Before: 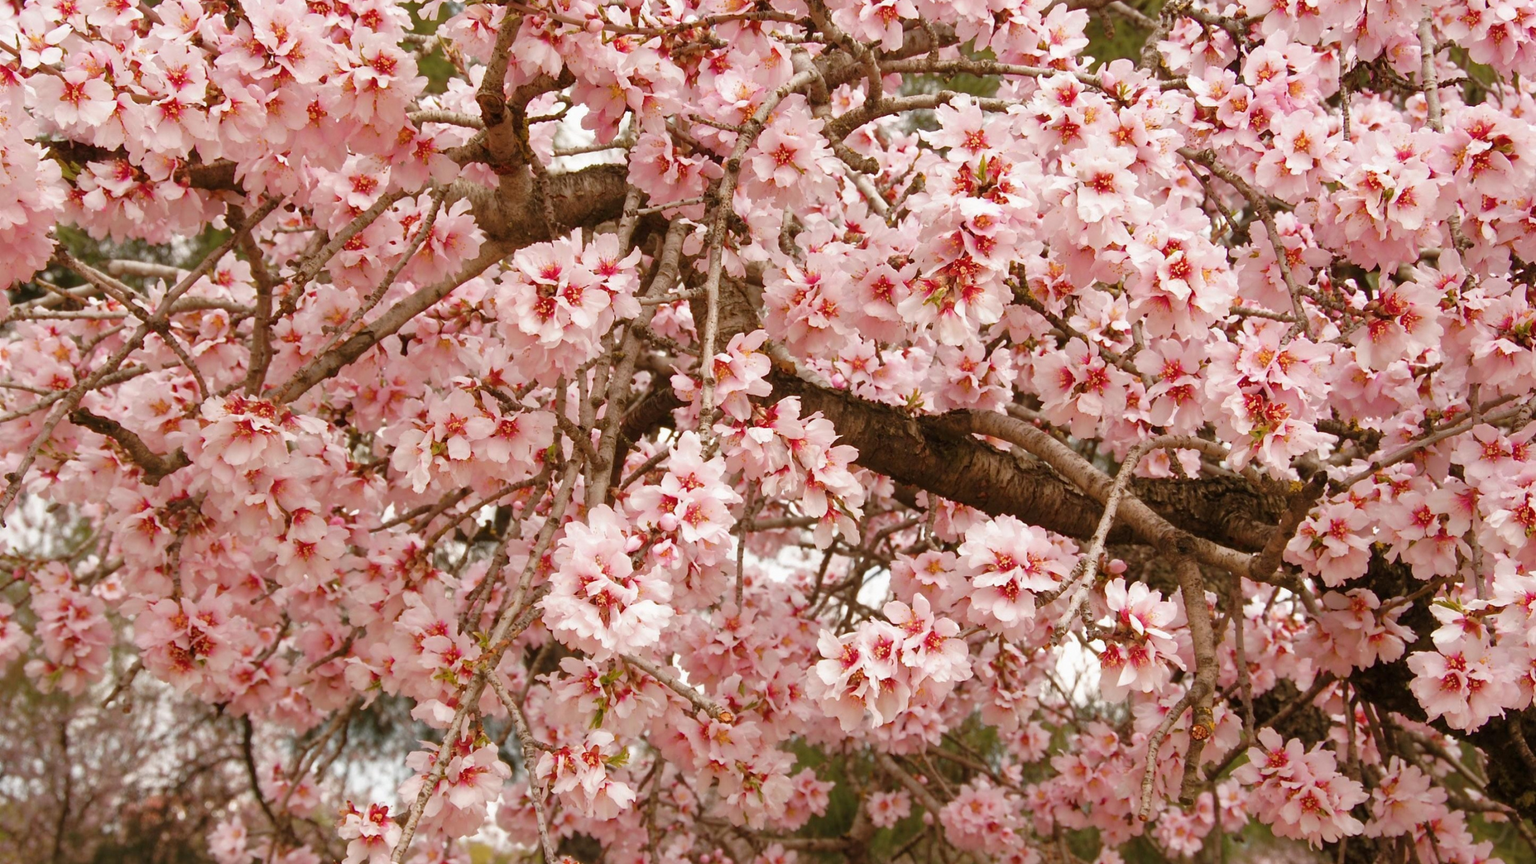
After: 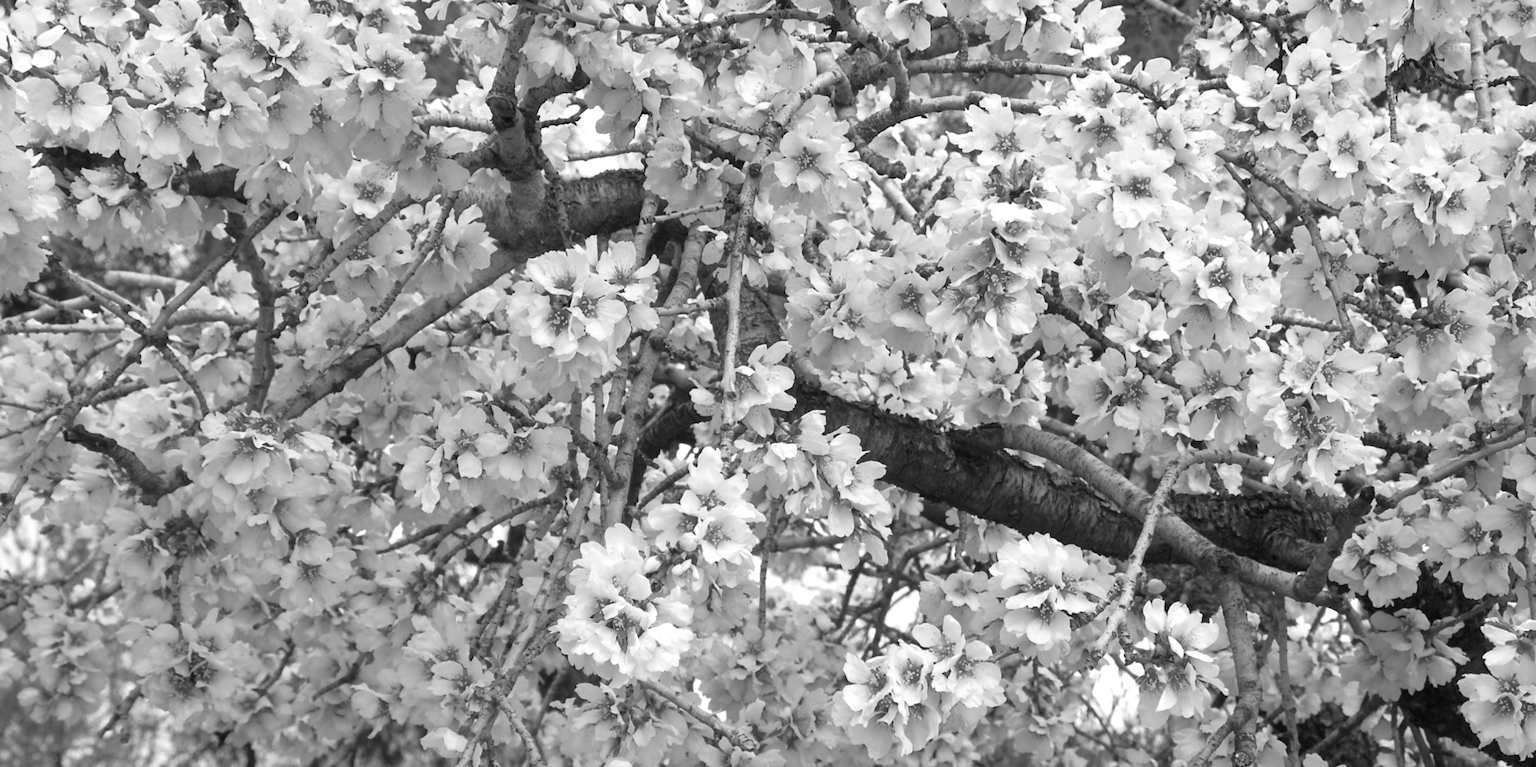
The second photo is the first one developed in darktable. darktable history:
crop and rotate: angle 0.2°, left 0.275%, right 3.127%, bottom 14.18%
exposure: exposure 0.2 EV, compensate highlight preservation false
contrast brightness saturation: saturation -1
